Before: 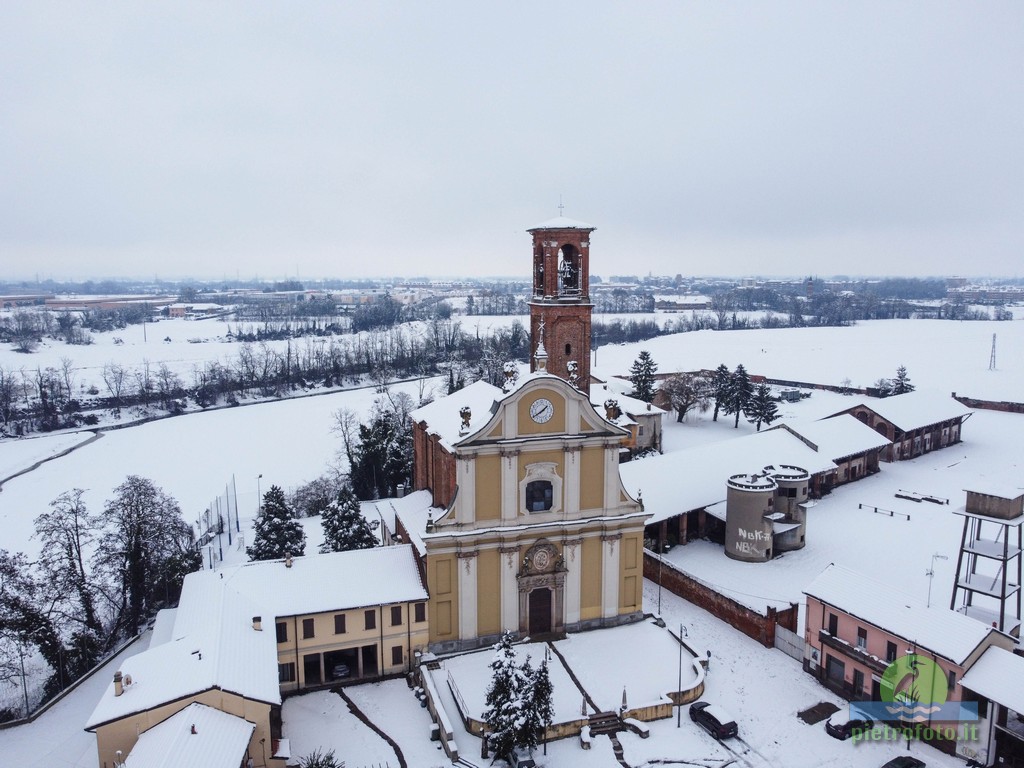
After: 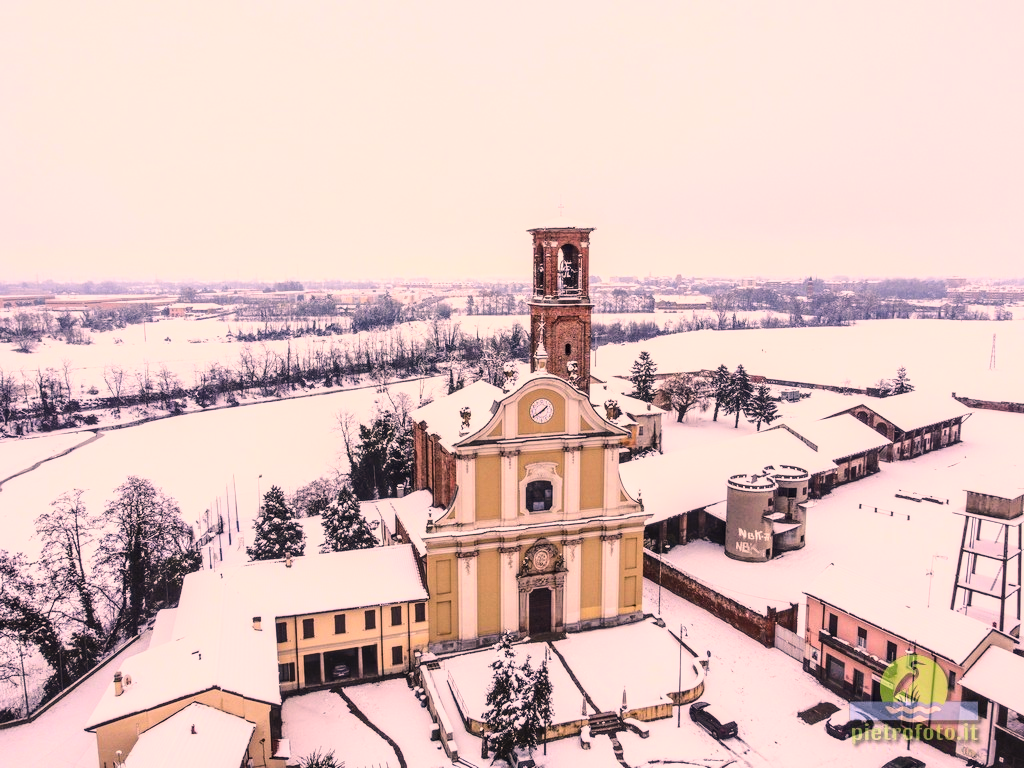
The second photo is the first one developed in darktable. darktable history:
base curve: curves: ch0 [(0, 0) (0.032, 0.037) (0.105, 0.228) (0.435, 0.76) (0.856, 0.983) (1, 1)]
local contrast: on, module defaults
color correction: highlights a* 21.88, highlights b* 22.25
